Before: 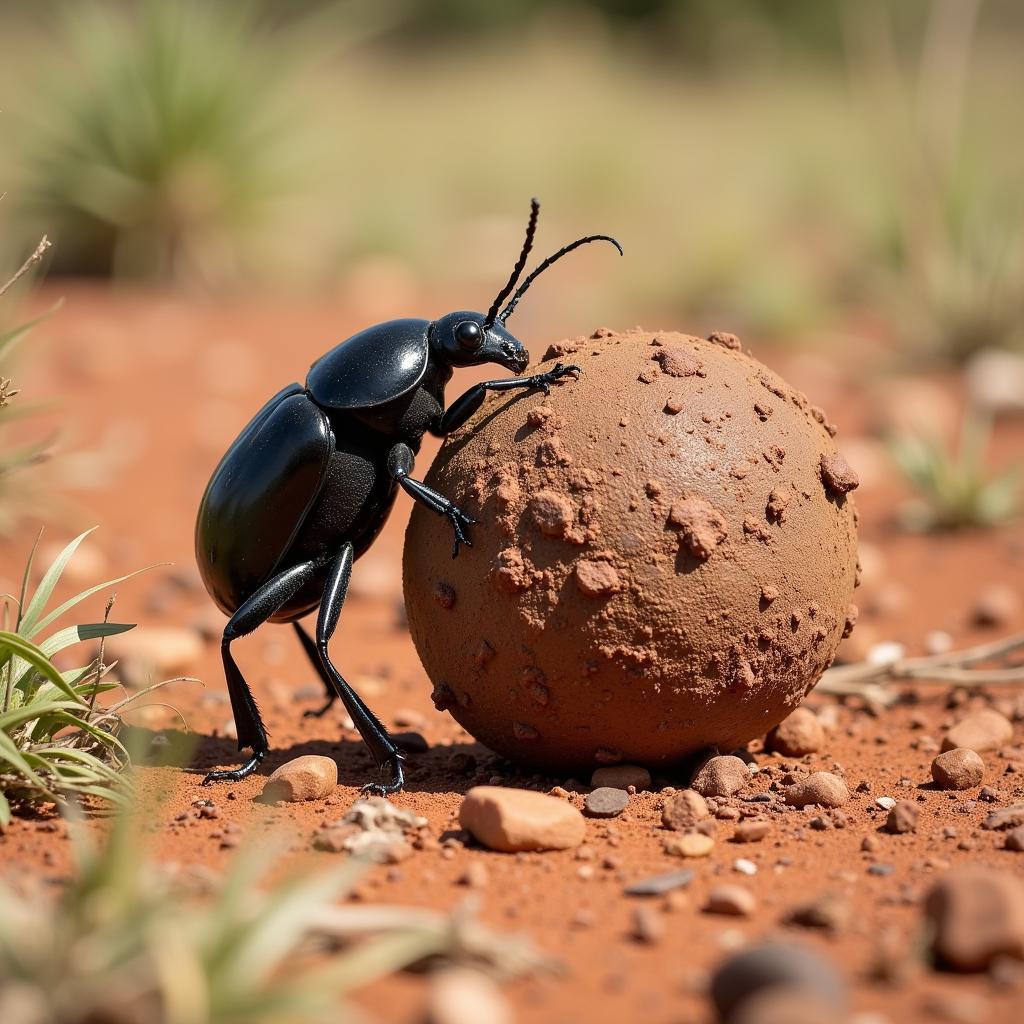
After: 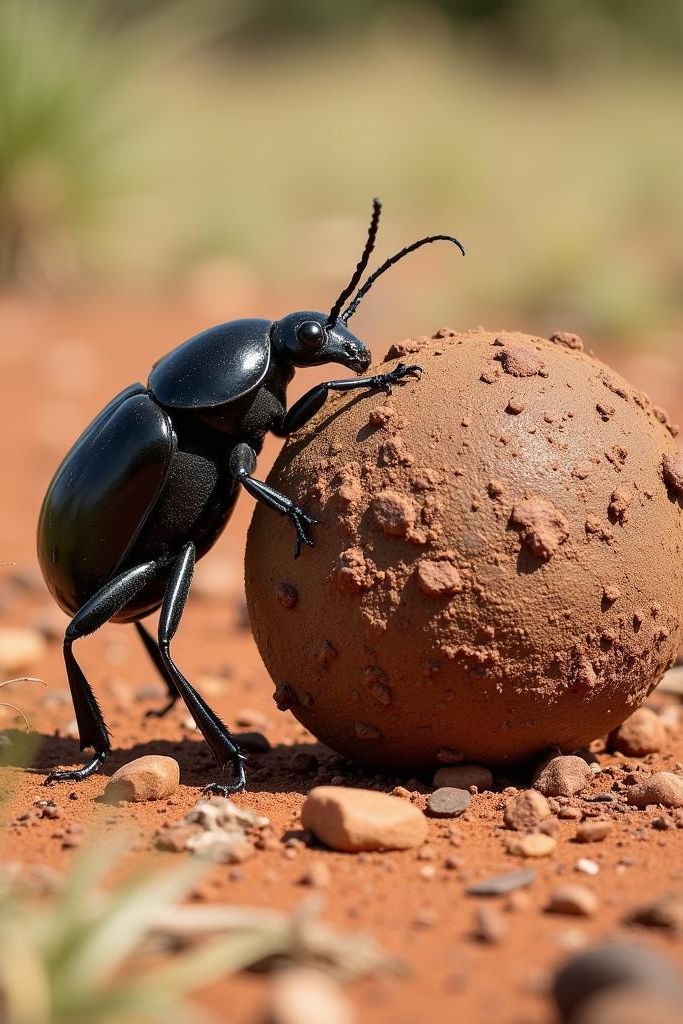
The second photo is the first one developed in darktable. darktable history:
crop and rotate: left 15.446%, right 17.836%
